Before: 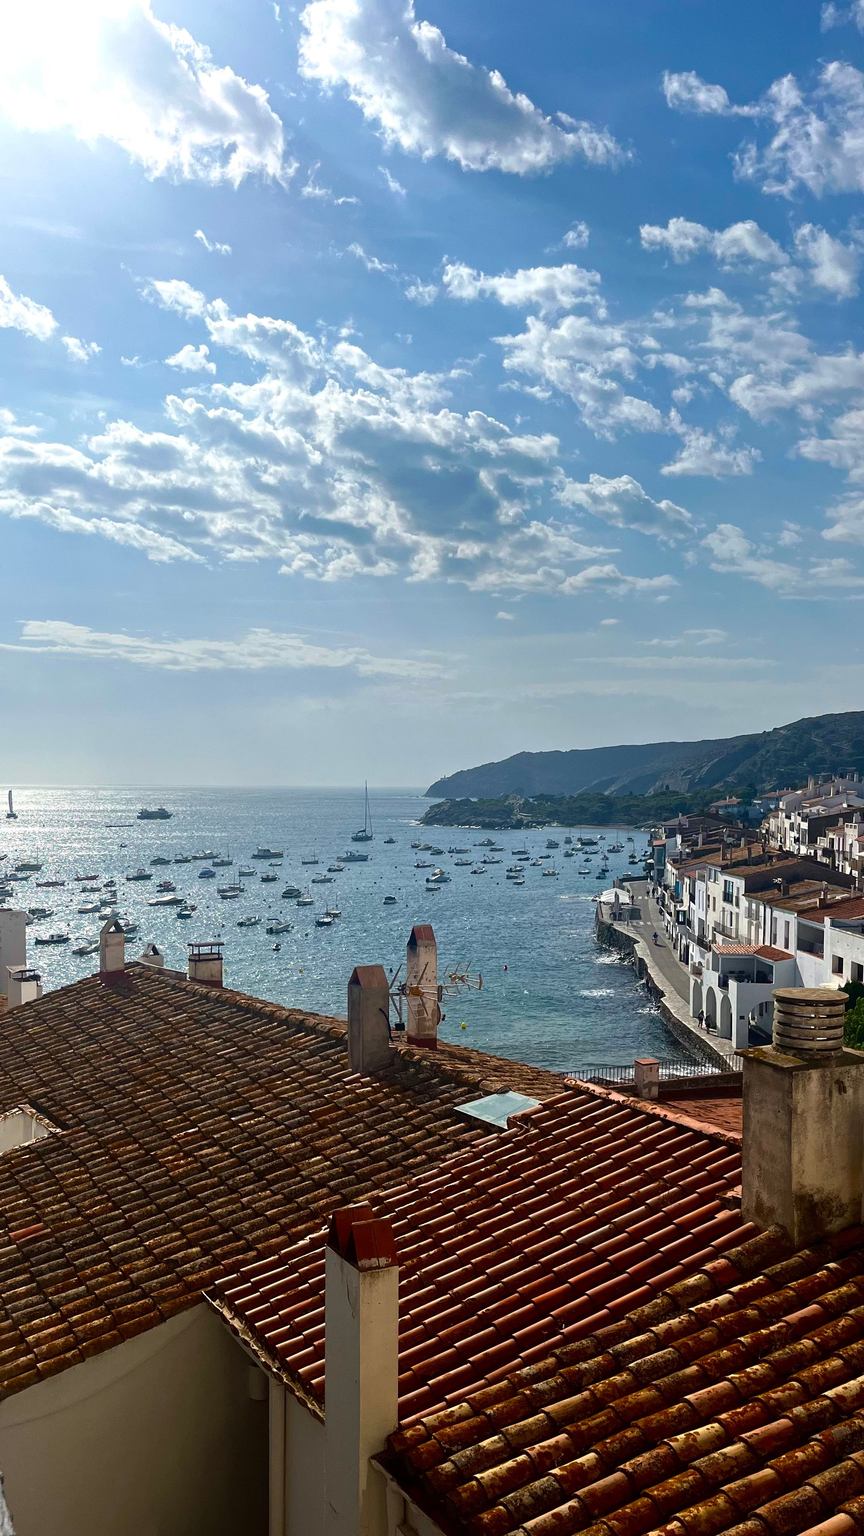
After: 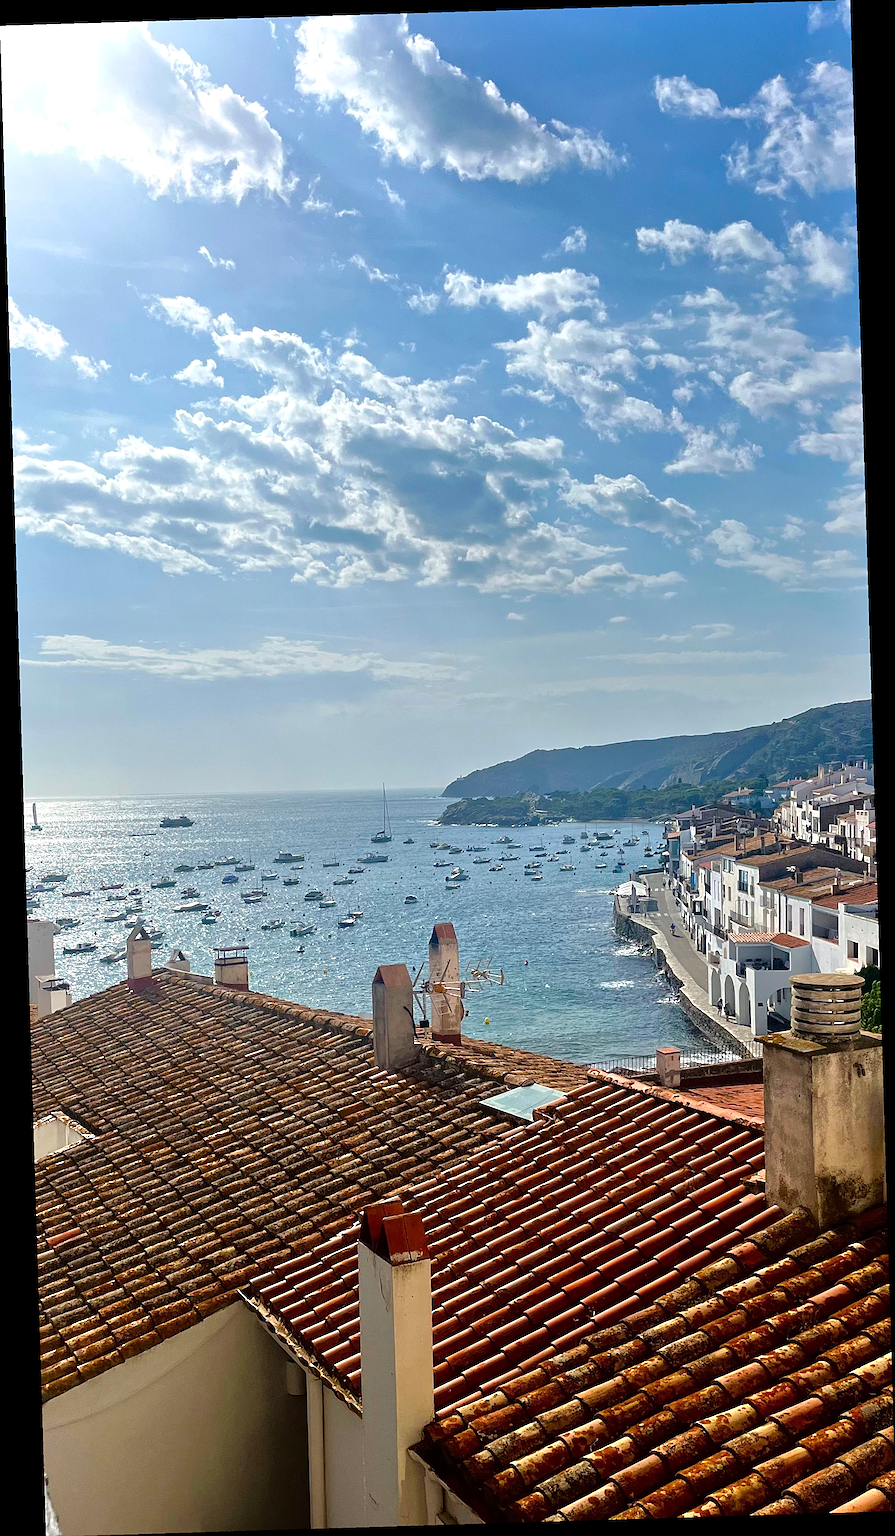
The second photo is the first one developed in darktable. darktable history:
rotate and perspective: rotation -1.75°, automatic cropping off
tone equalizer: -7 EV 0.15 EV, -6 EV 0.6 EV, -5 EV 1.15 EV, -4 EV 1.33 EV, -3 EV 1.15 EV, -2 EV 0.6 EV, -1 EV 0.15 EV, mask exposure compensation -0.5 EV
sharpen: on, module defaults
